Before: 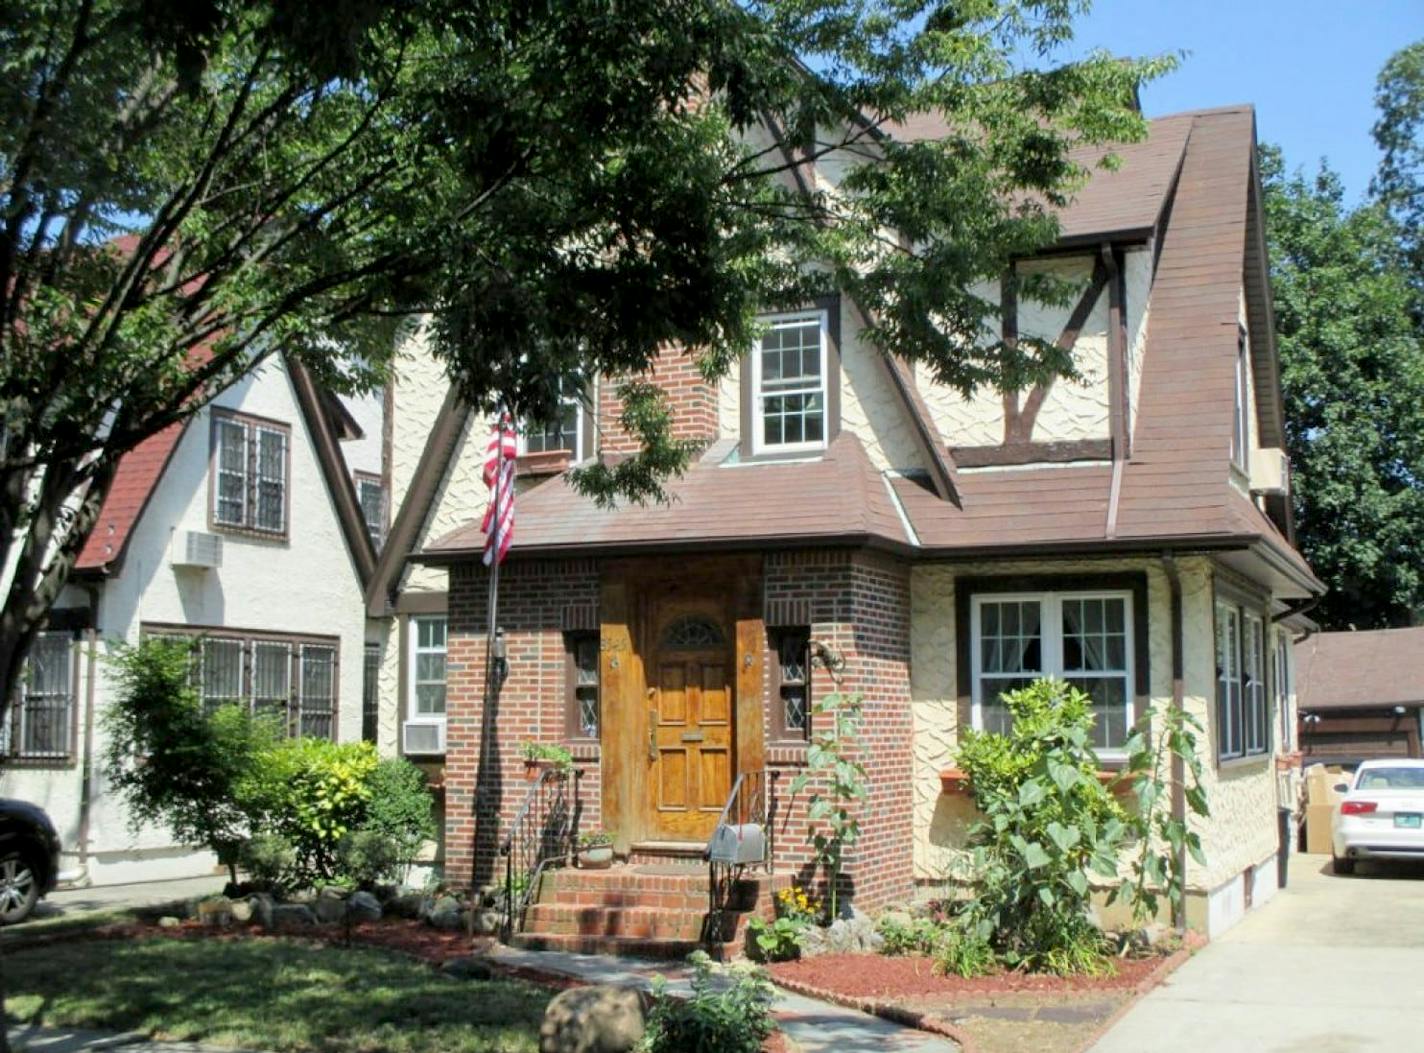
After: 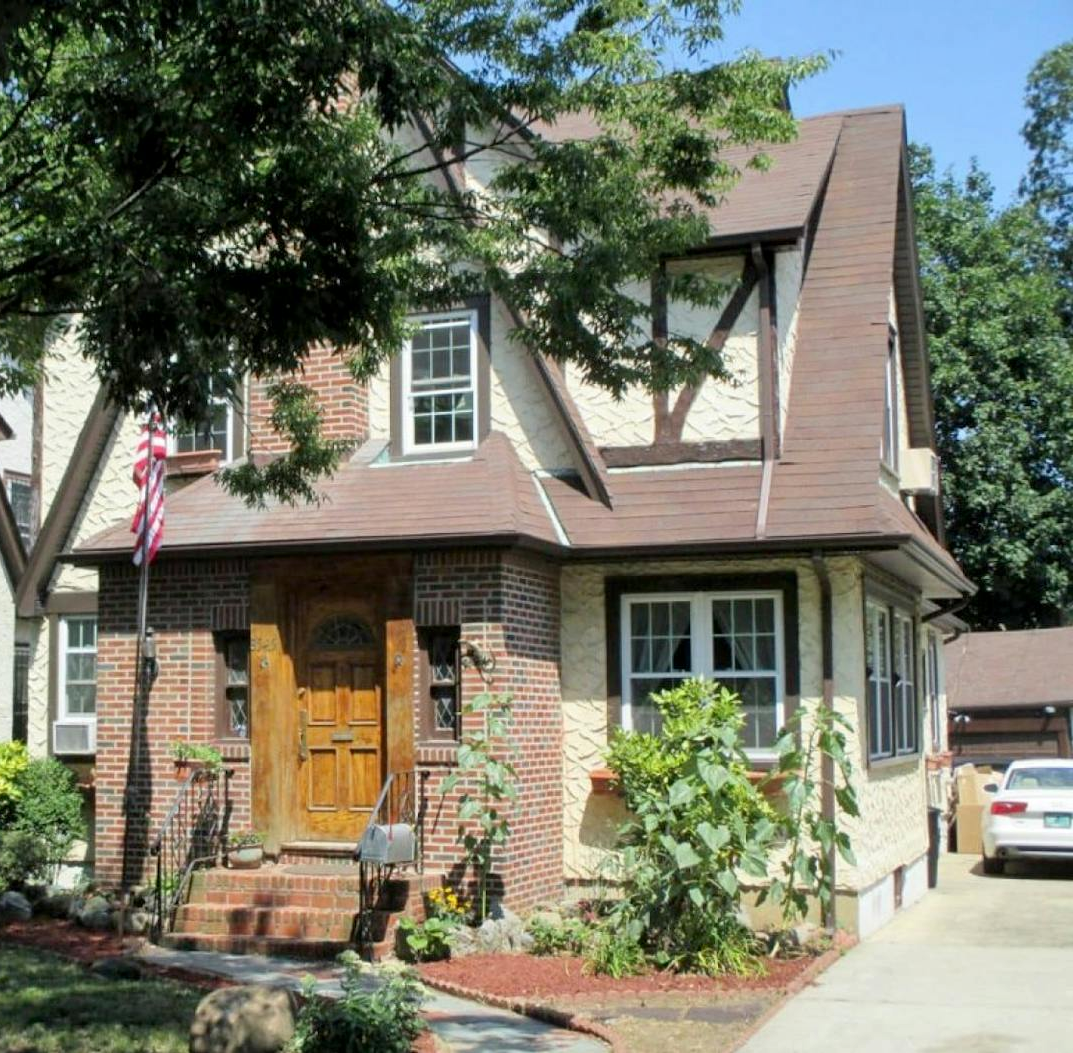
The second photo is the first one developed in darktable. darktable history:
contrast brightness saturation: contrast 0.05
shadows and highlights: shadows 29.61, highlights -30.47, low approximation 0.01, soften with gaussian
crop and rotate: left 24.6%
